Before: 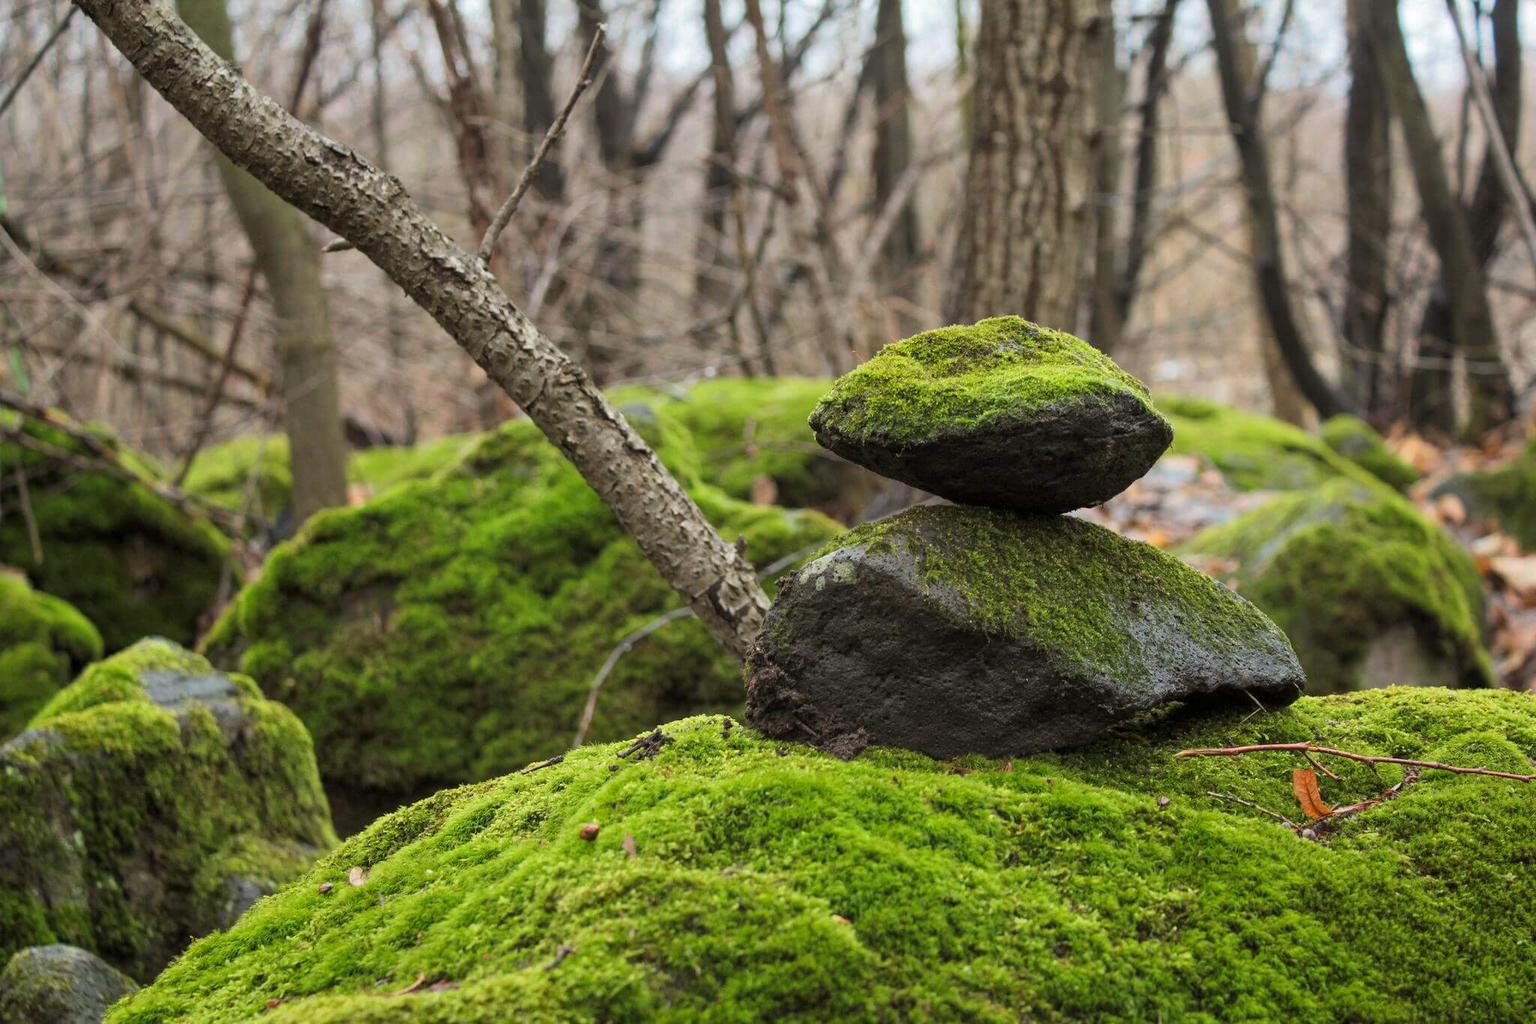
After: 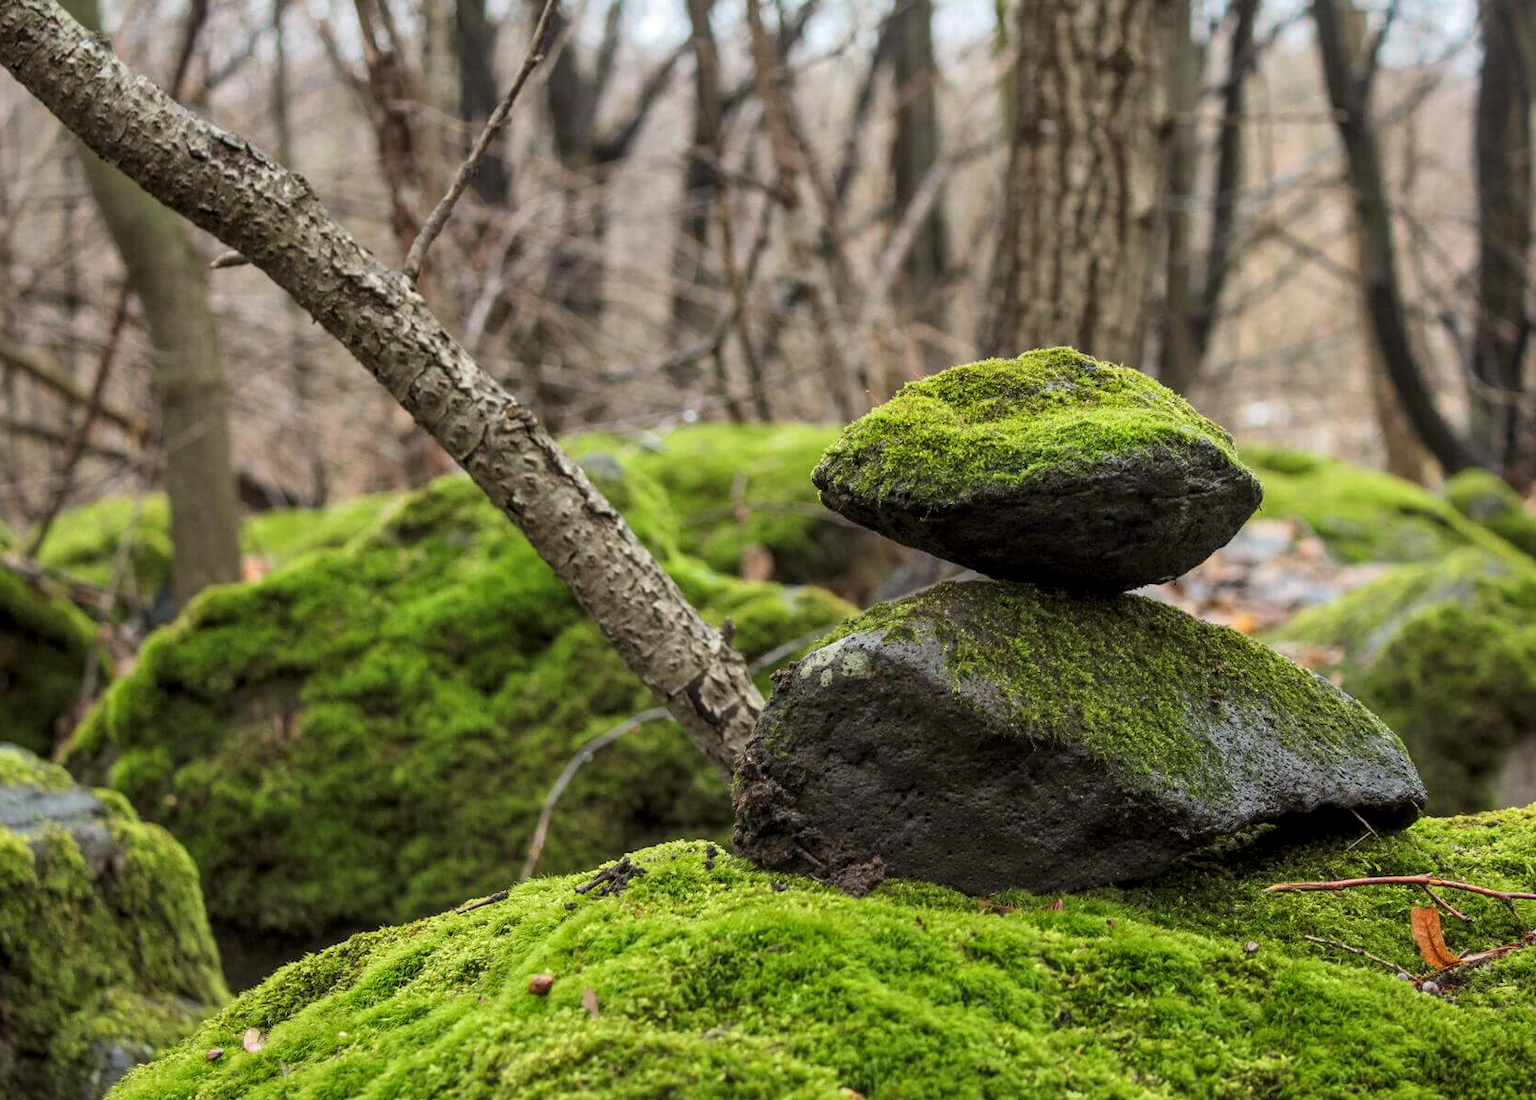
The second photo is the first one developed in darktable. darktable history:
local contrast: on, module defaults
crop: left 9.929%, top 3.475%, right 9.188%, bottom 9.529%
